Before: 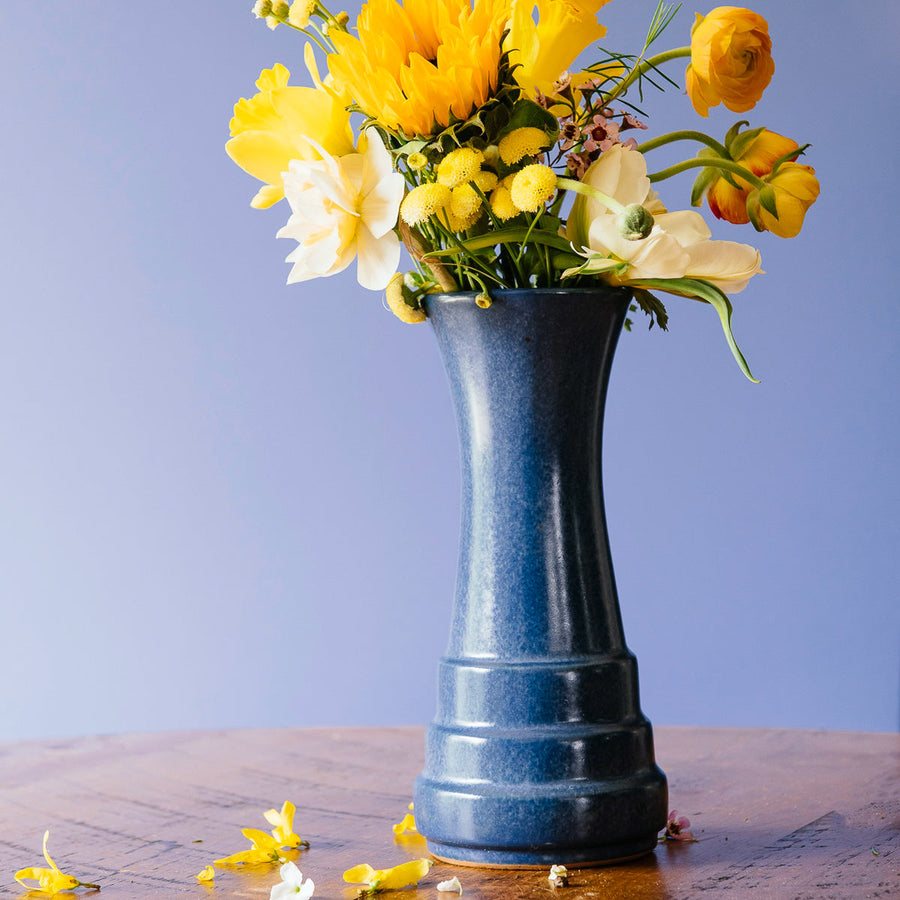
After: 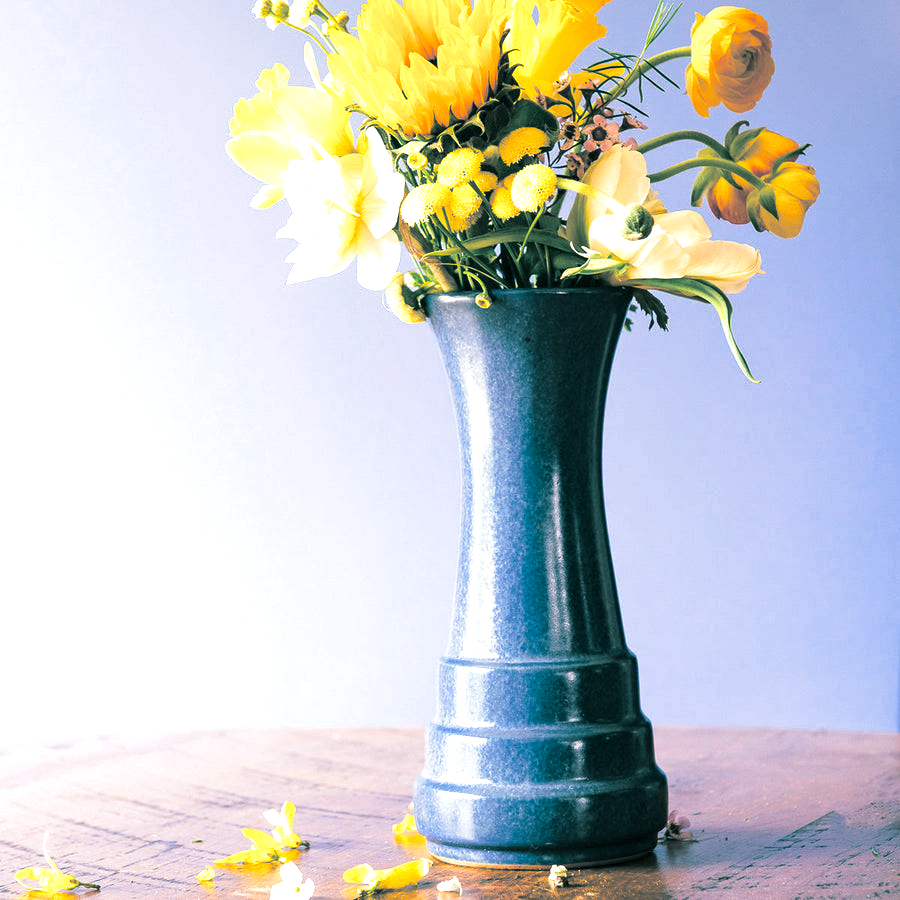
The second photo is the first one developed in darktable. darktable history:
exposure: exposure 0.766 EV, compensate highlight preservation false
split-toning: shadows › hue 186.43°, highlights › hue 49.29°, compress 30.29%
